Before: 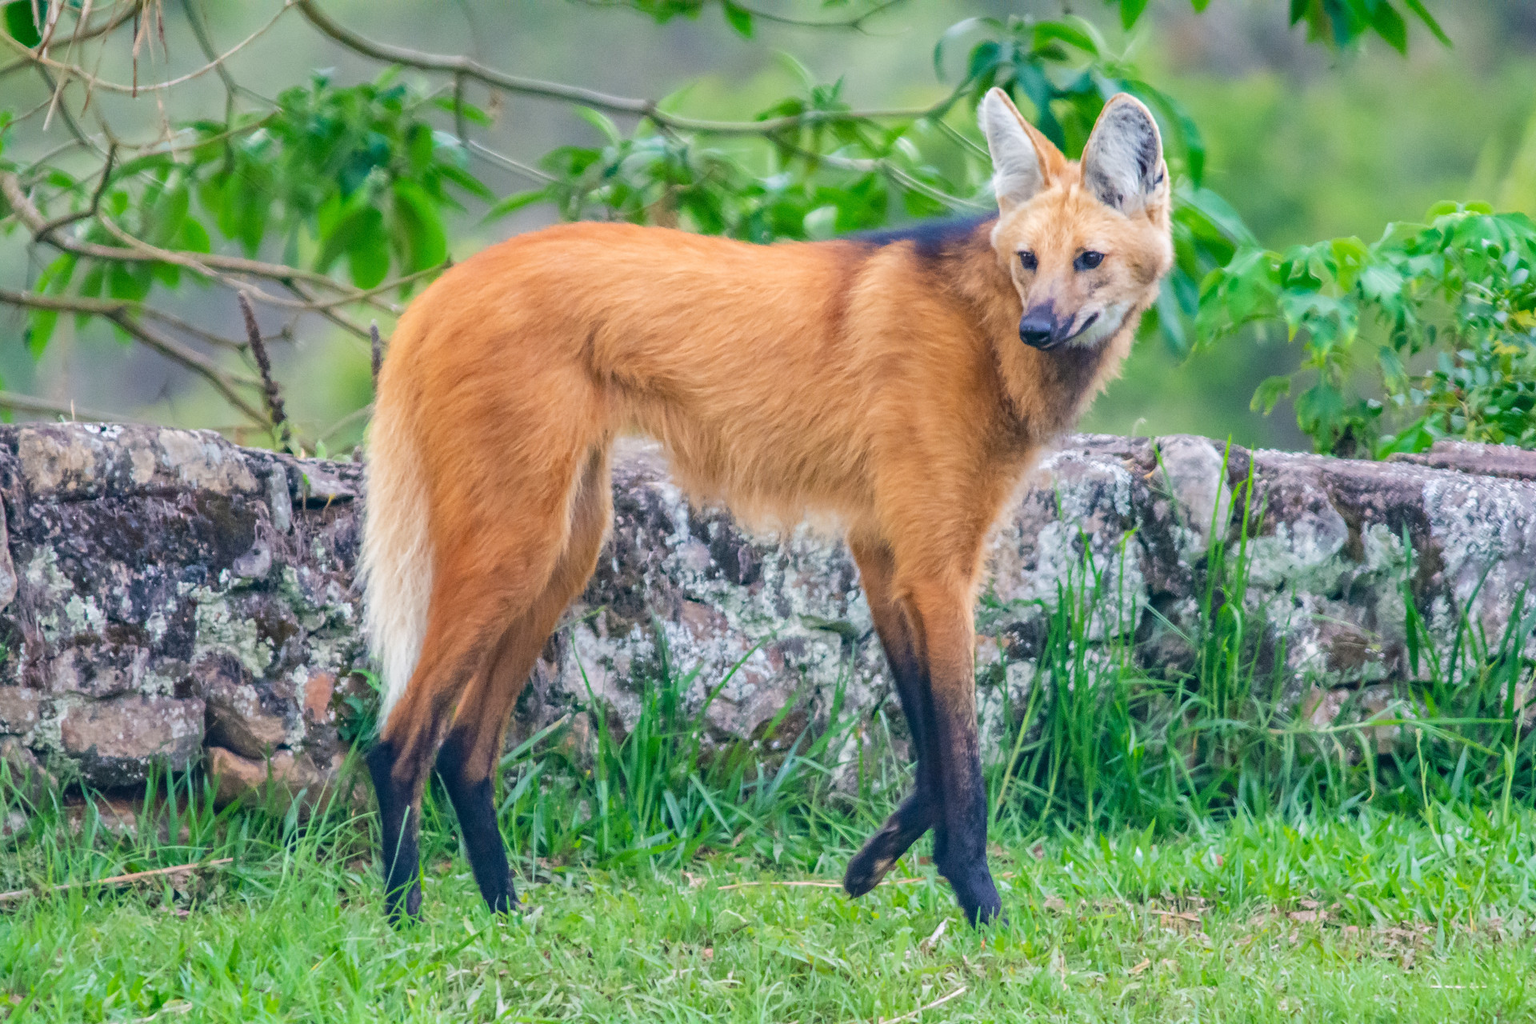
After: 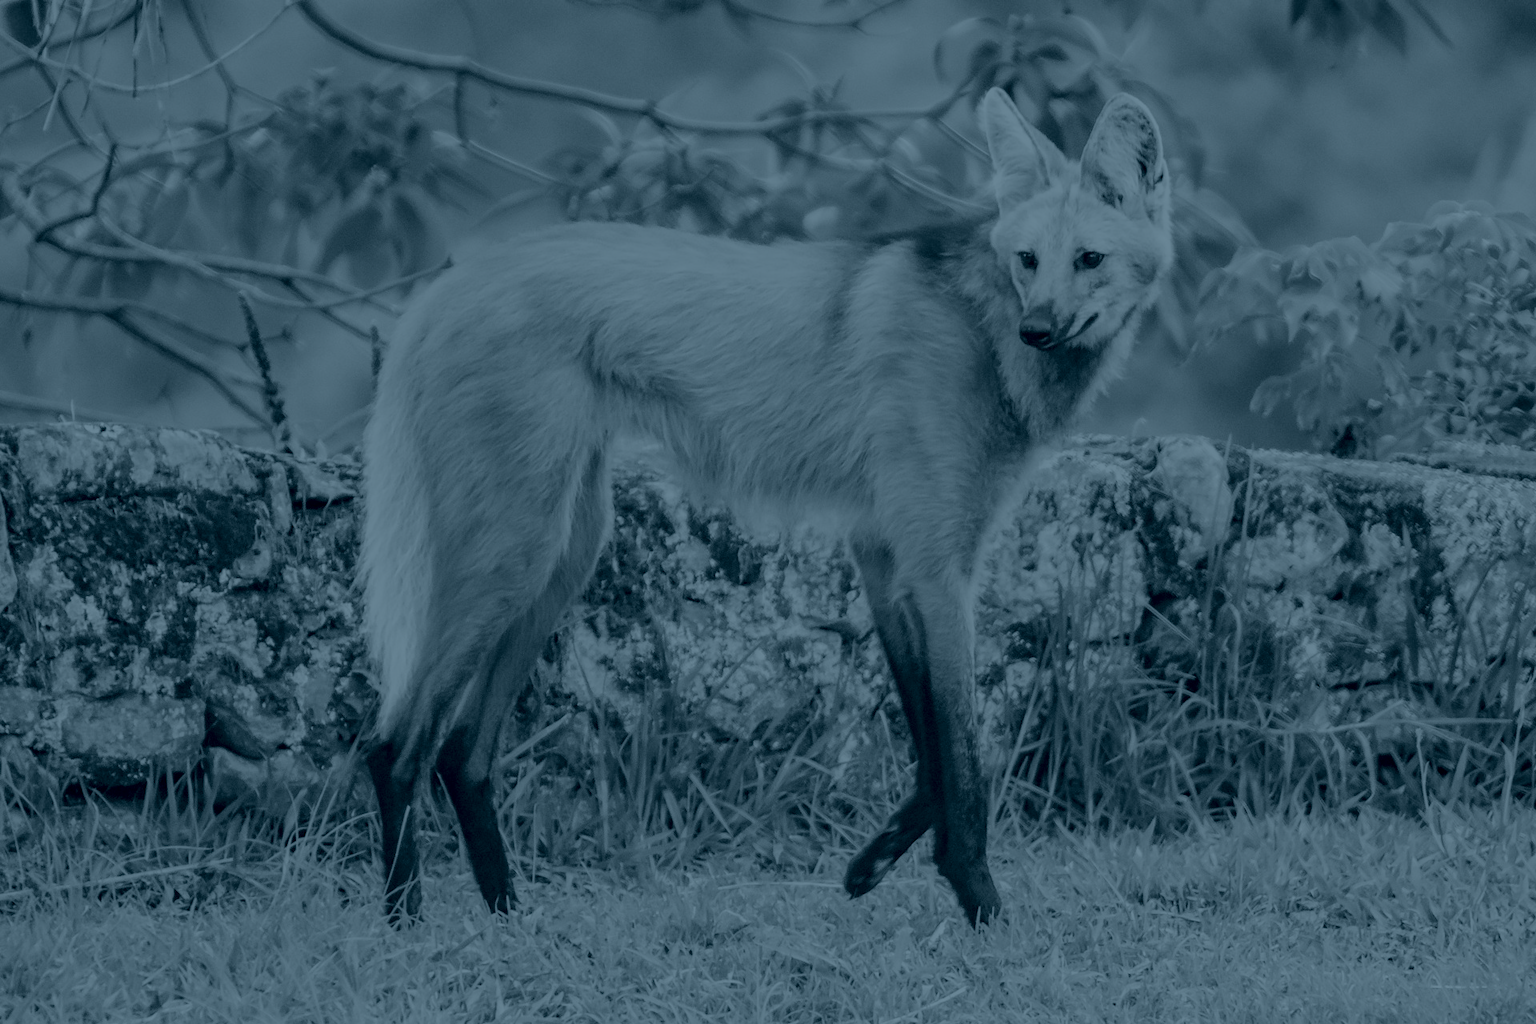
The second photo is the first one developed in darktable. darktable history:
colorize #2: hue 216°, saturation 29%, source mix 58.57%, lightness 0%, version 1 | blend: blend mode color, opacity 100%; mask: uniform (no mask)
colorize #1: hue 190.8°, saturation 27%, source mix 61.75%, lightness 3.98%, version 1 | blend: blend mode color, opacity 100%; mask: uniform (no mask)
tone curve: curves: ch0 [(0, 0) (0.004, 0.001) (0.133, 0.112) (0.325, 0.362) (0.832, 0.893) (1, 1)], color space Lab, linked channels, preserve colors none
channel mixer: red [0, 0, 0, 1.251, 0, 0, 0], green [0 ×4, 1, 0, 0], blue [0 ×5, 0.9, 0]
colorize: hue 194.4°, saturation 29%, source mix 61.75%, lightness 3.98%, version 1 | blend: blend mode color, opacity 100%; mask: uniform (no mask)
